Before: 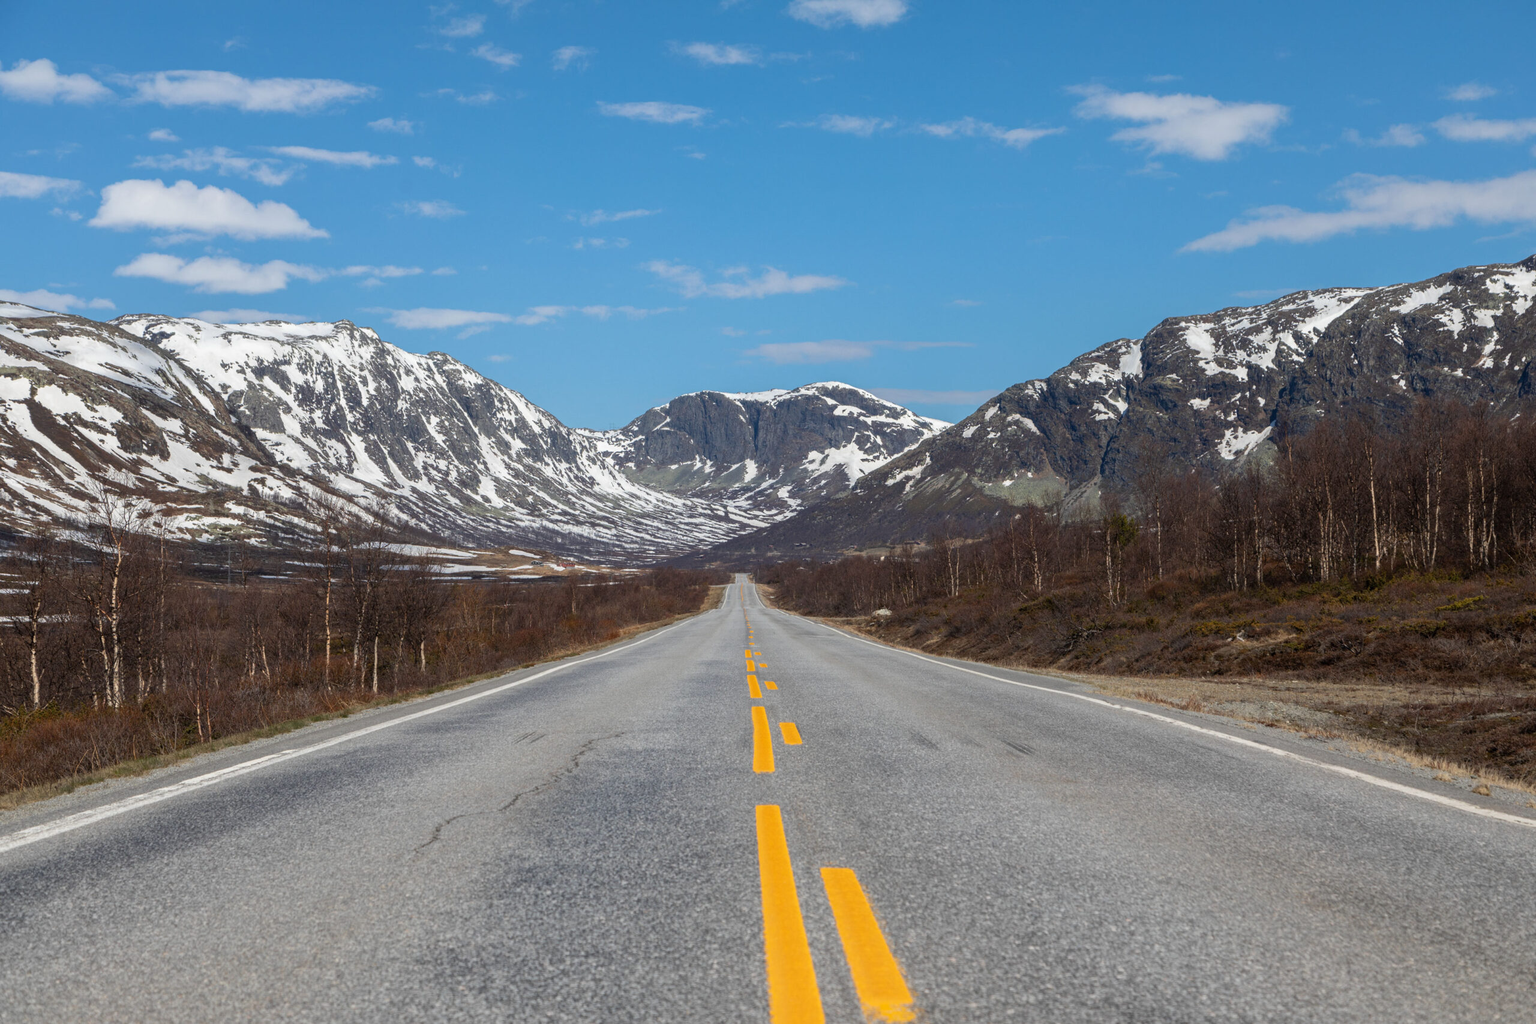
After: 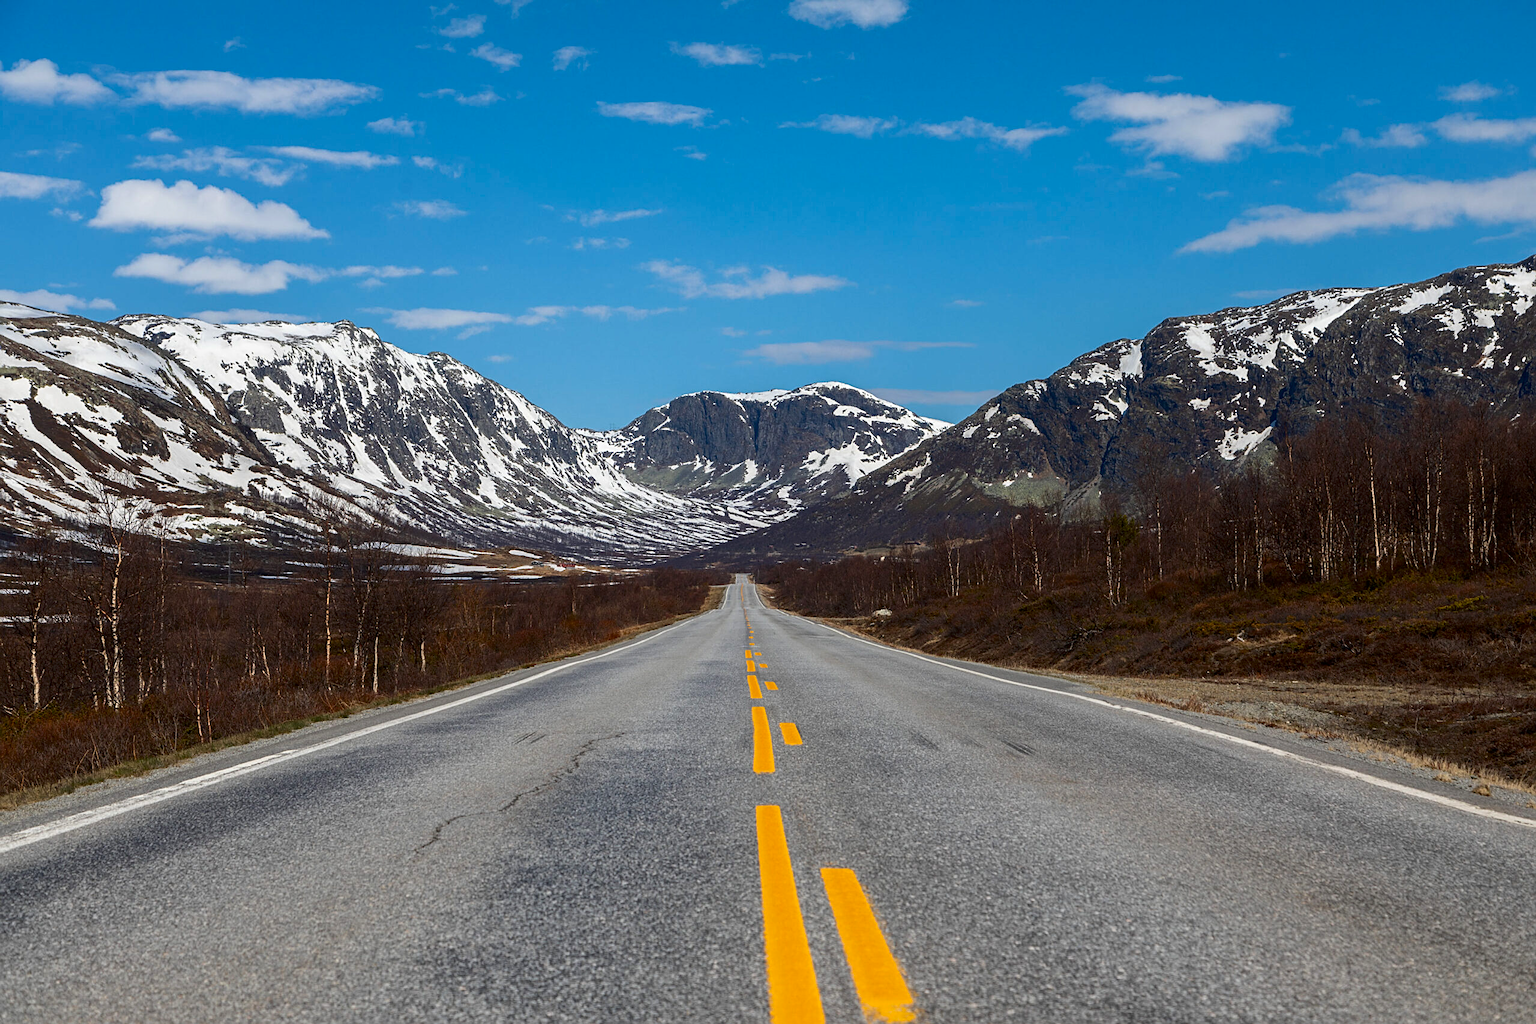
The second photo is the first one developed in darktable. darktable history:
contrast brightness saturation: contrast 0.122, brightness -0.122, saturation 0.2
sharpen: on, module defaults
